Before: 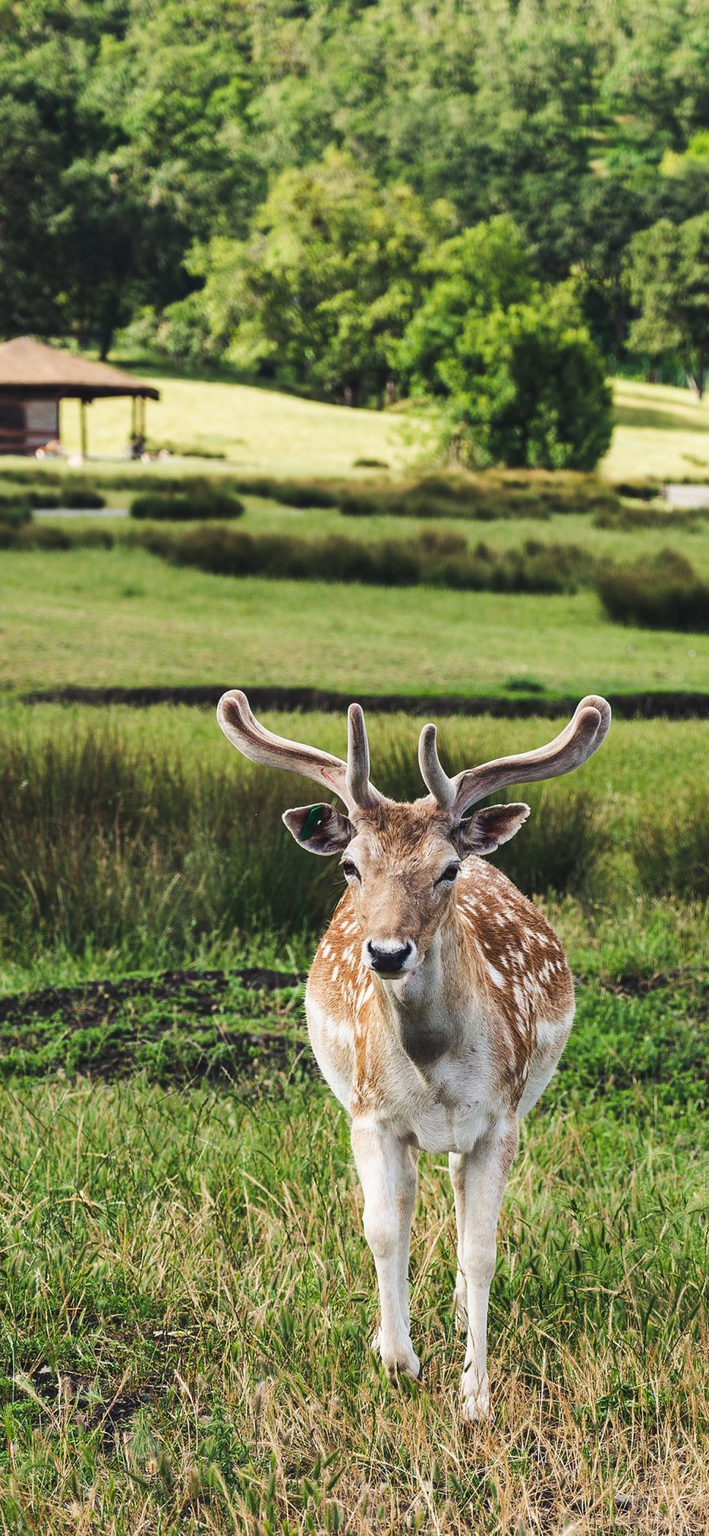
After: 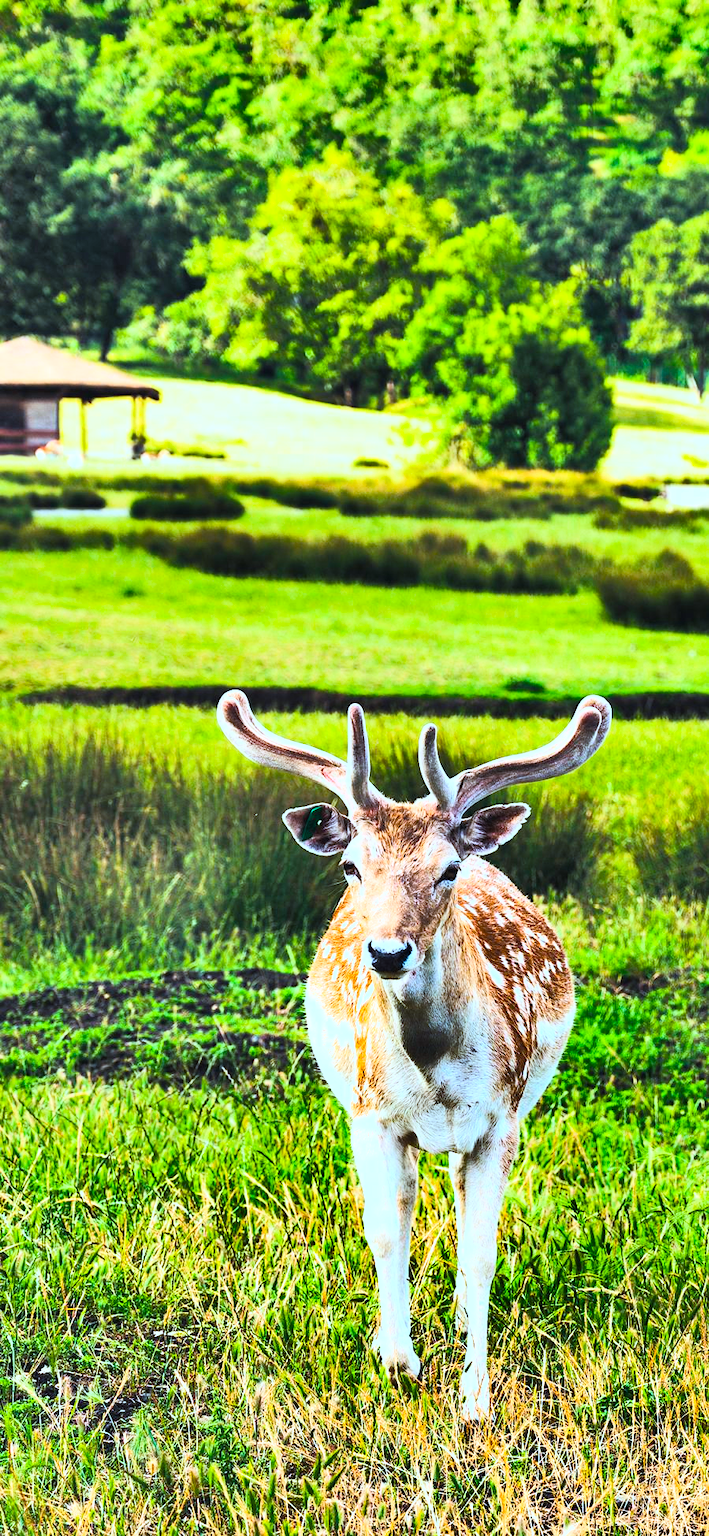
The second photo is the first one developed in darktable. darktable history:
base curve: curves: ch0 [(0, 0) (0.012, 0.01) (0.073, 0.168) (0.31, 0.711) (0.645, 0.957) (1, 1)]
color correction: highlights a* -9.7, highlights b* -21.64
exposure: exposure 0.189 EV, compensate highlight preservation false
shadows and highlights: radius 108.16, shadows 40.71, highlights -71.59, low approximation 0.01, soften with gaussian
color balance rgb: linear chroma grading › shadows -10.377%, linear chroma grading › global chroma 20.328%, perceptual saturation grading › global saturation 29.467%
